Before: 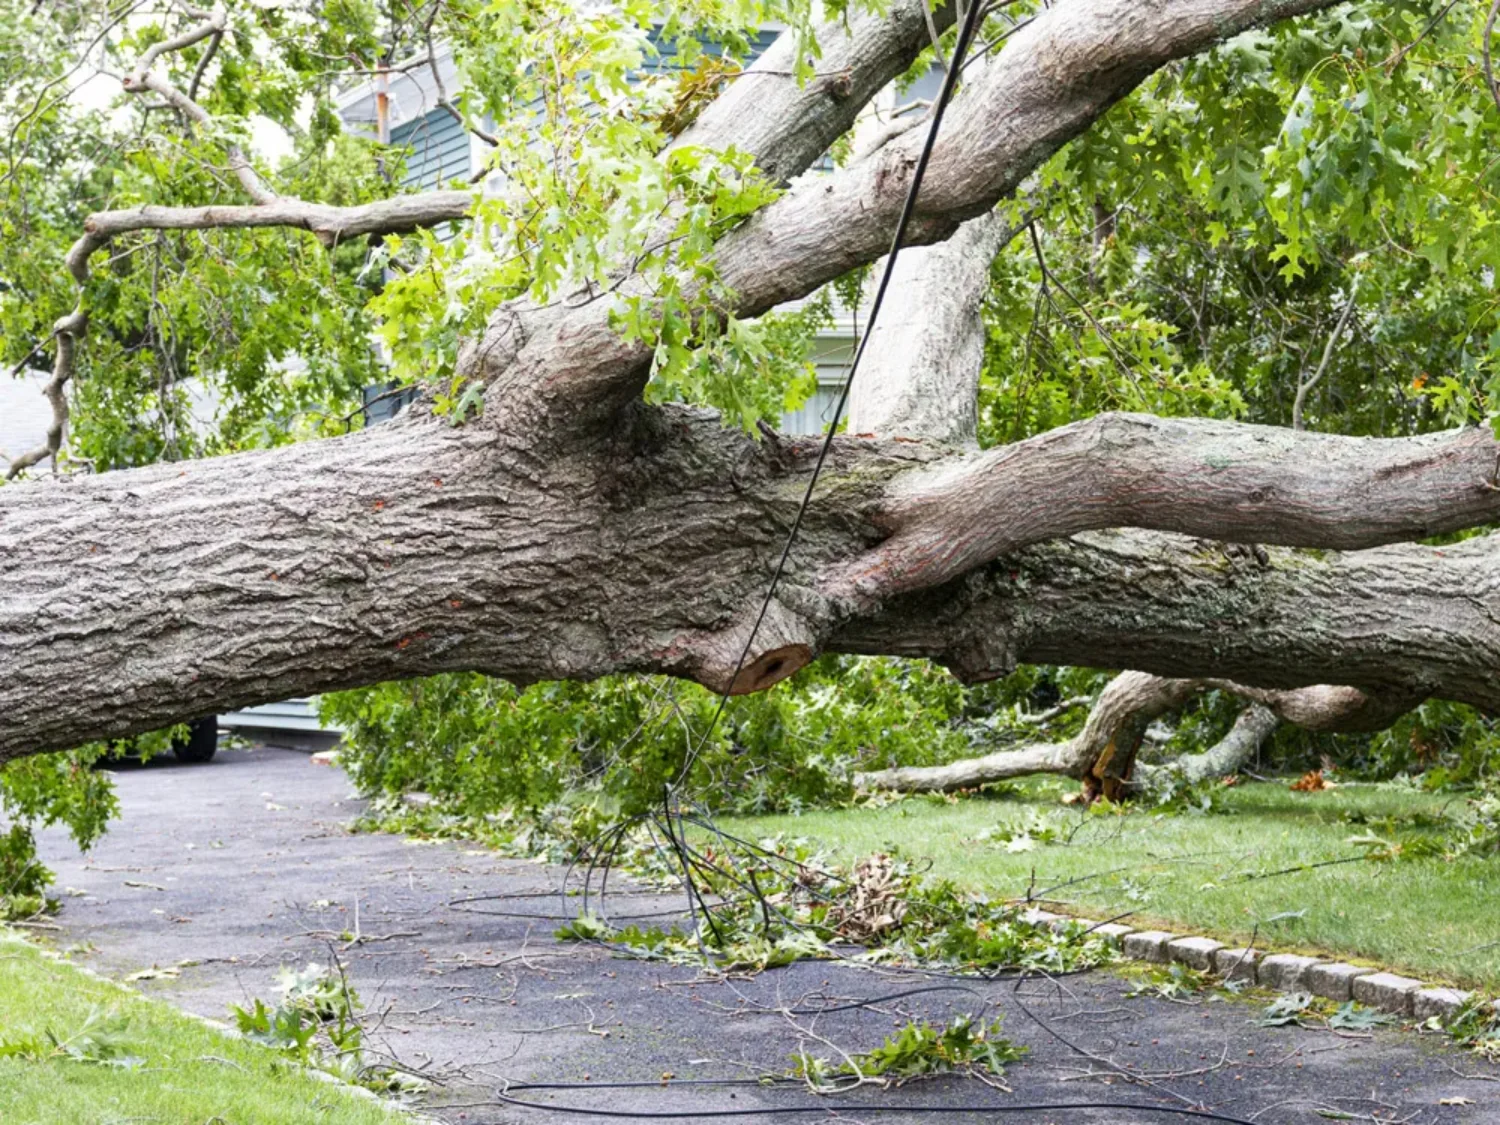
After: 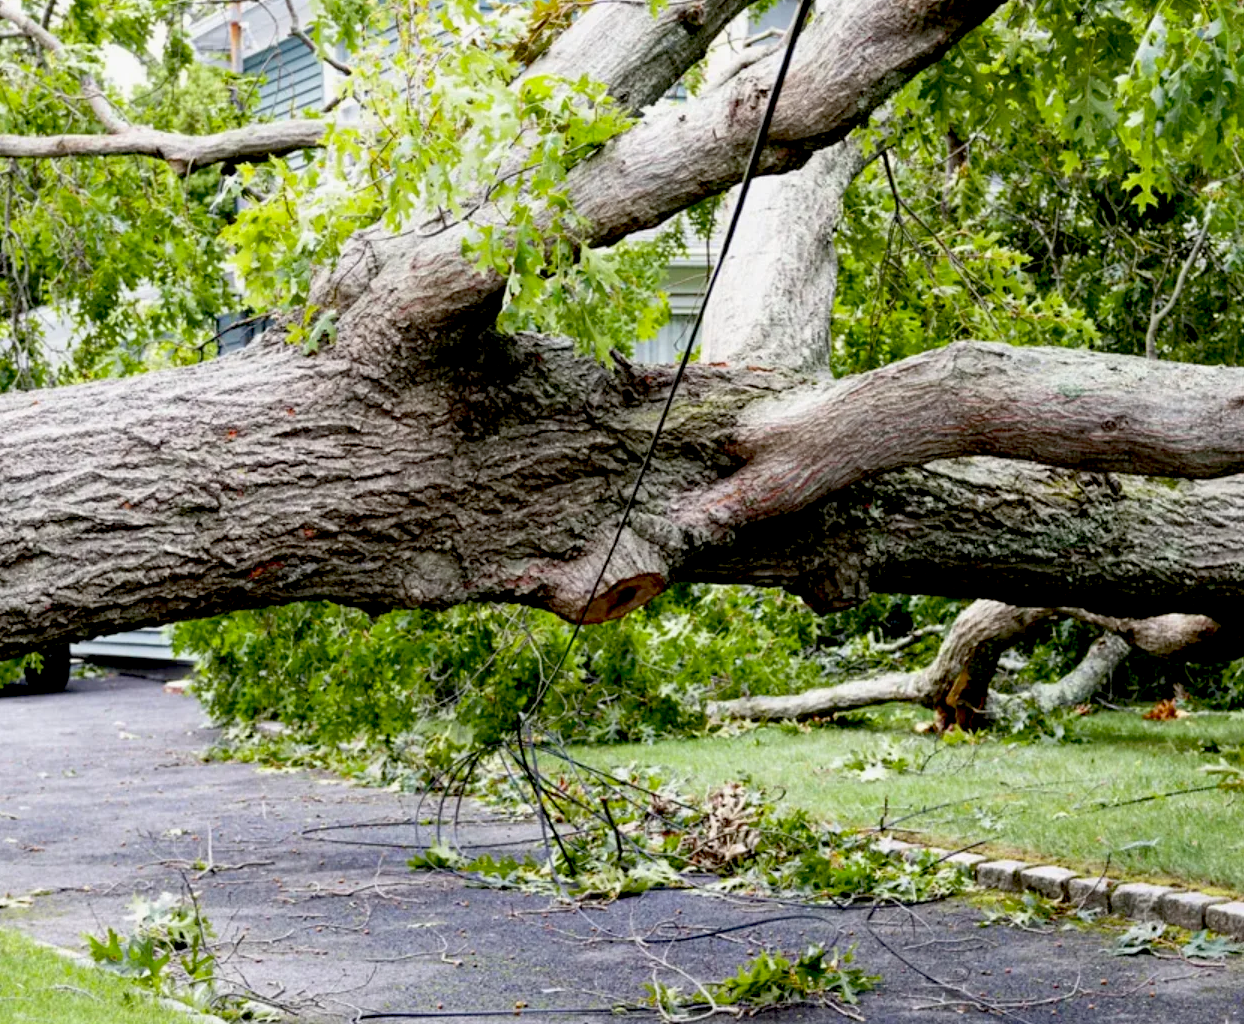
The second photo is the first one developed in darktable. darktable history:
exposure: black level correction 0.03, exposure -0.076 EV, compensate highlight preservation false
crop: left 9.8%, top 6.321%, right 7.243%, bottom 2.625%
